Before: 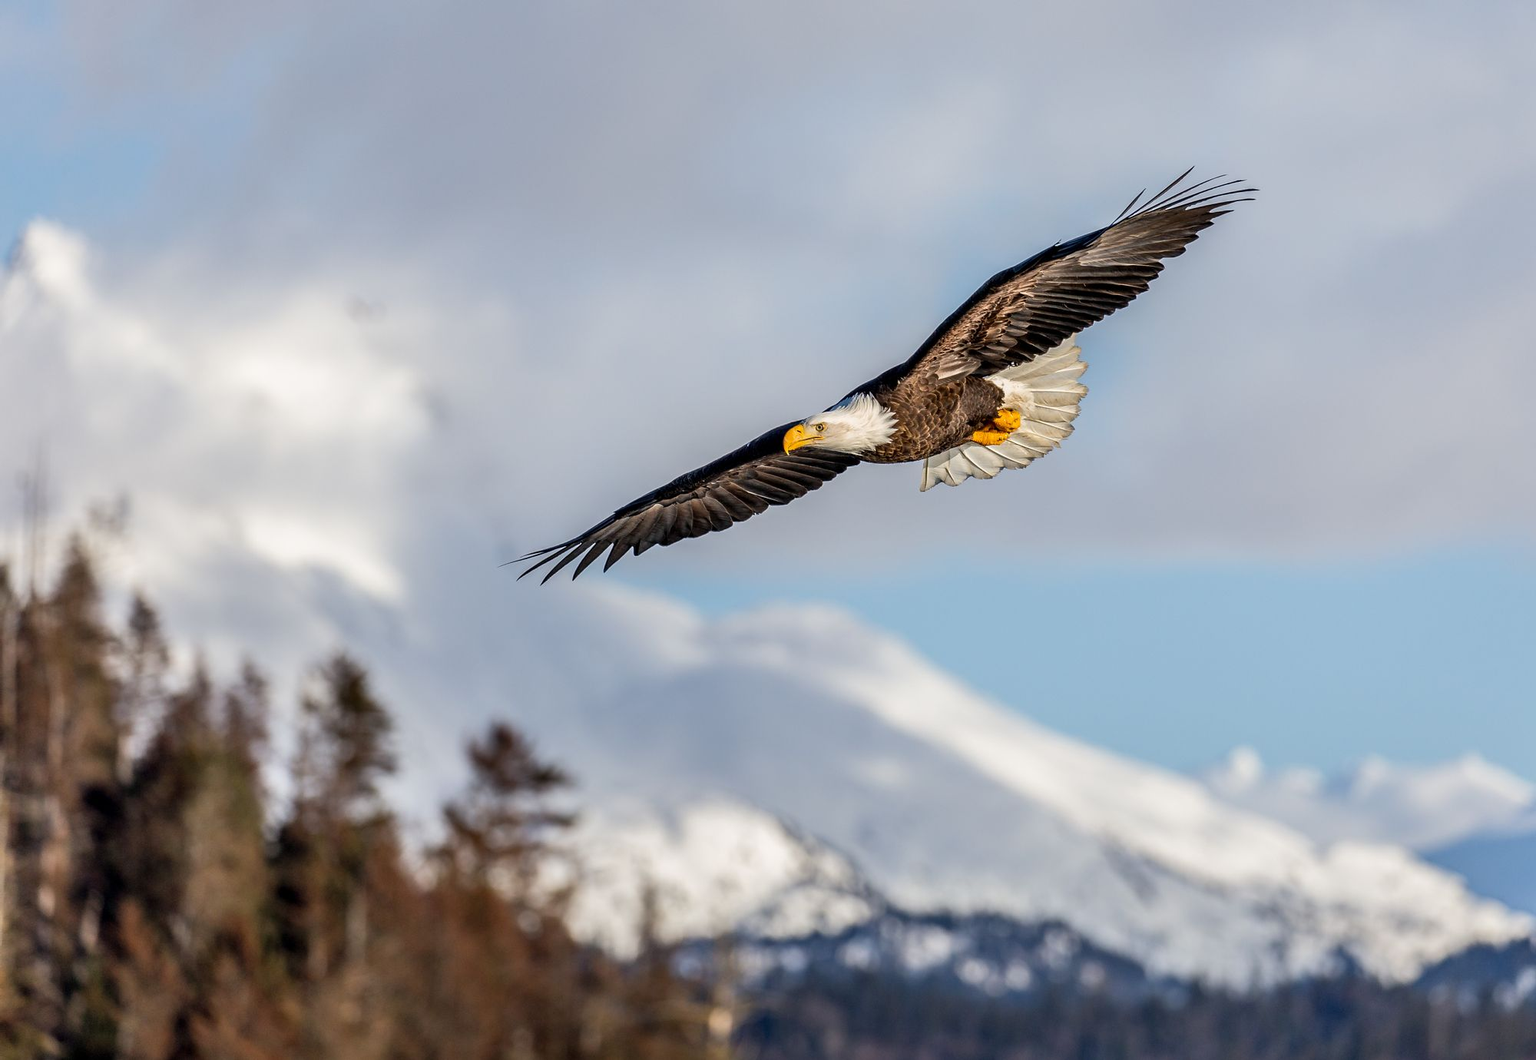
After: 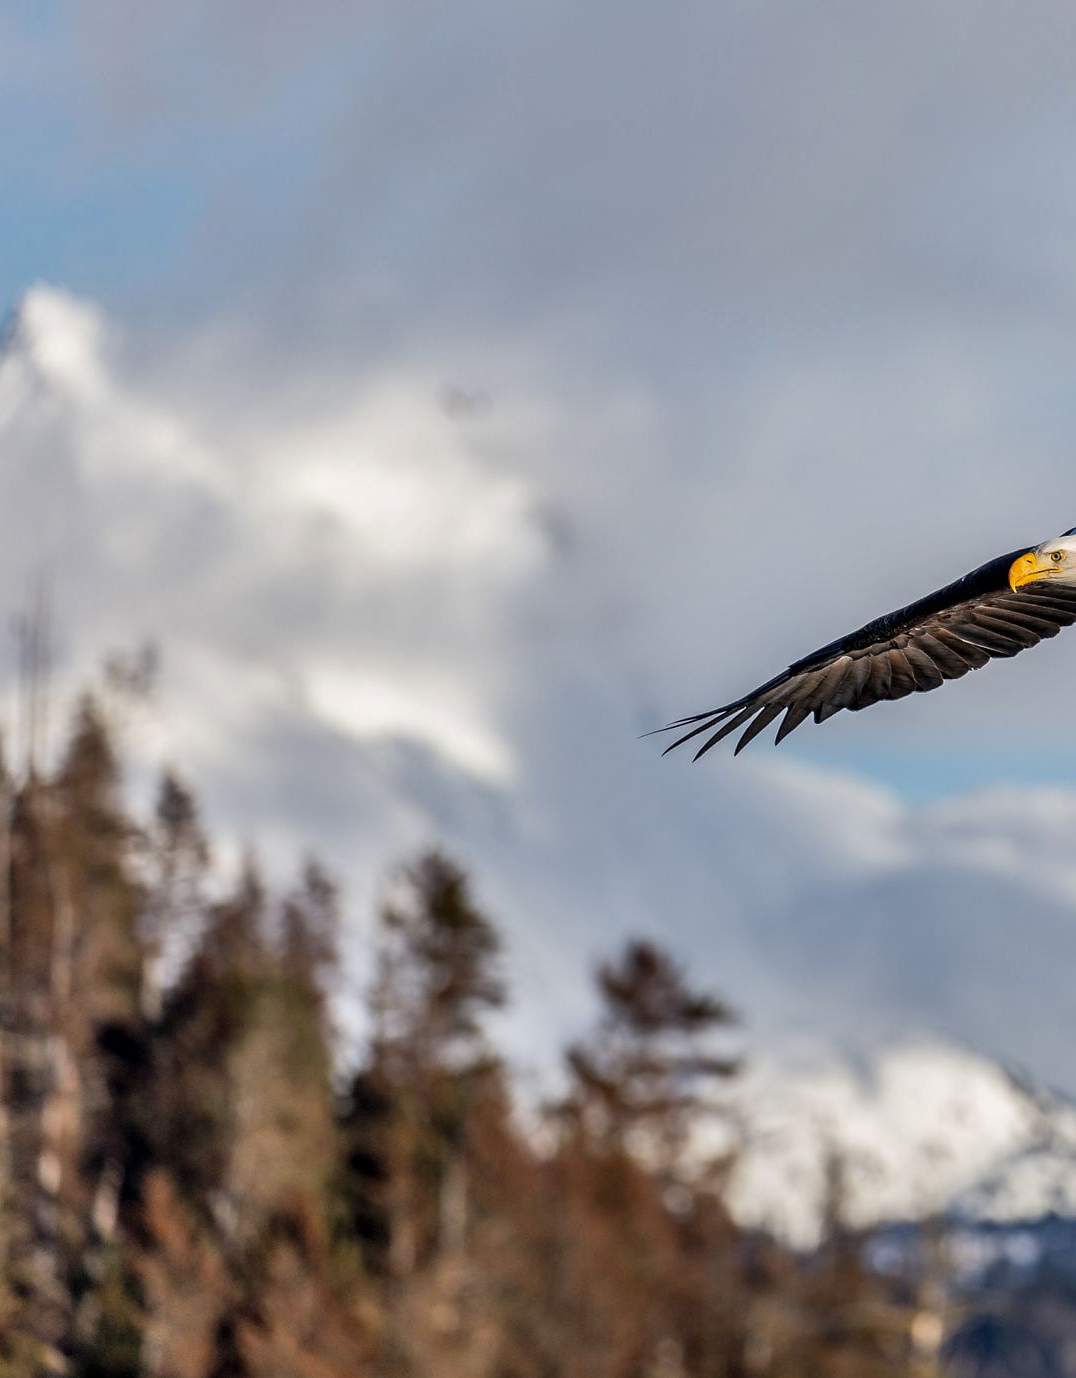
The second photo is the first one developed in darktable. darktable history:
crop: left 0.587%, right 45.588%, bottom 0.086%
shadows and highlights: soften with gaussian
